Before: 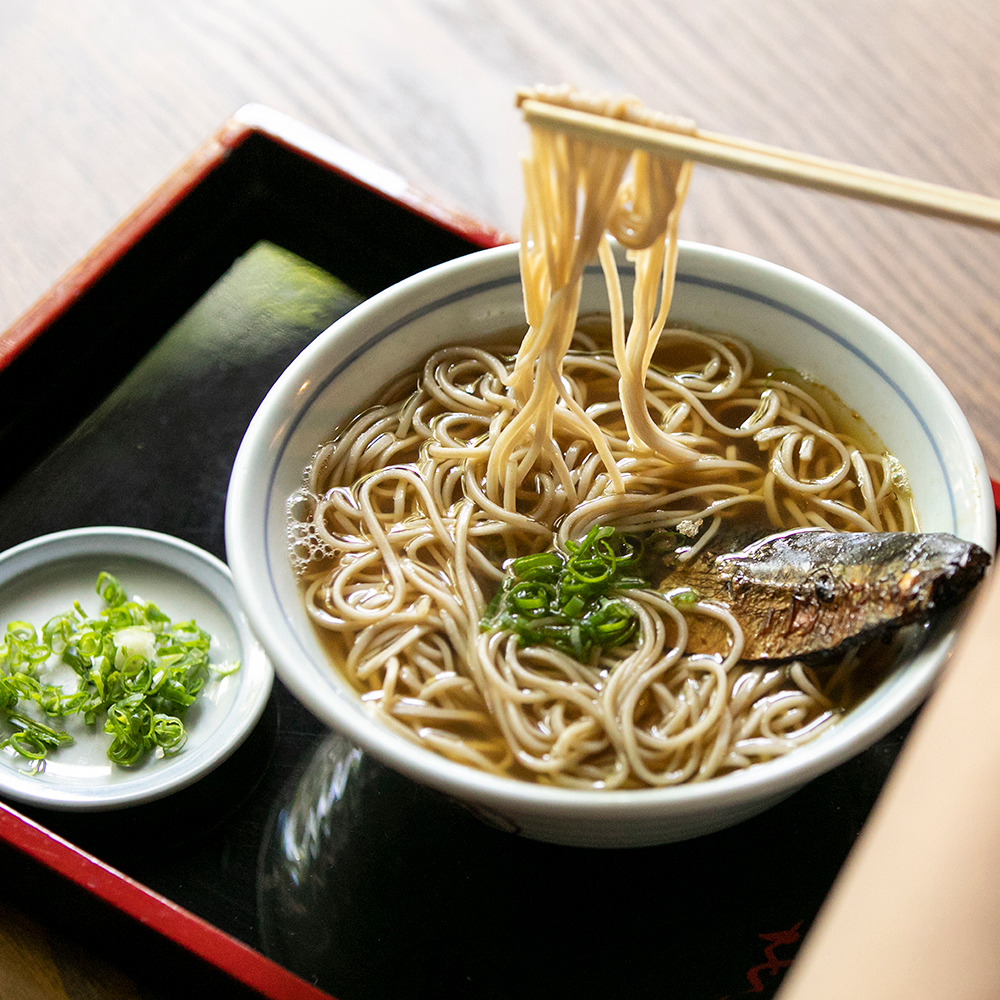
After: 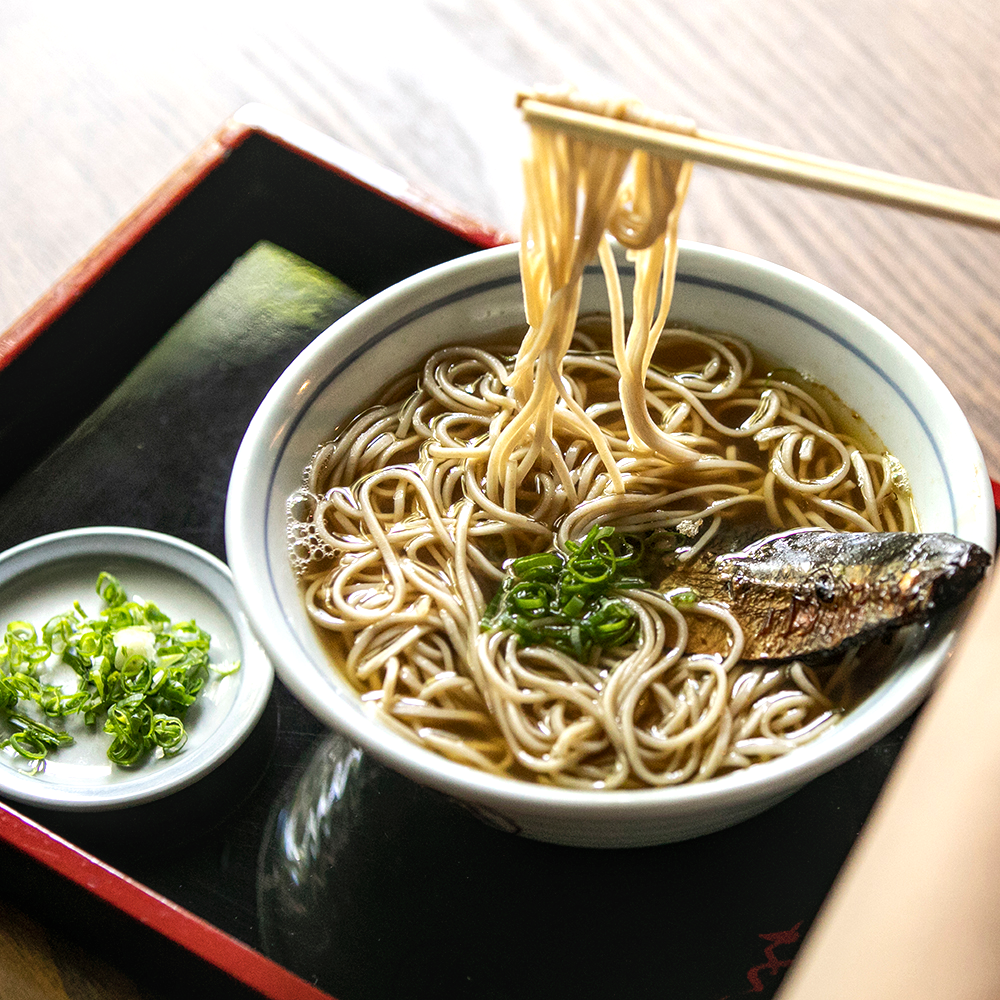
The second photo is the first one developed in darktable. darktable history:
tone equalizer: -8 EV -0.001 EV, -7 EV 0.001 EV, -6 EV -0.002 EV, -5 EV -0.003 EV, -4 EV -0.062 EV, -3 EV -0.222 EV, -2 EV -0.267 EV, -1 EV 0.105 EV, +0 EV 0.303 EV
white balance: emerald 1
local contrast: detail 130%
